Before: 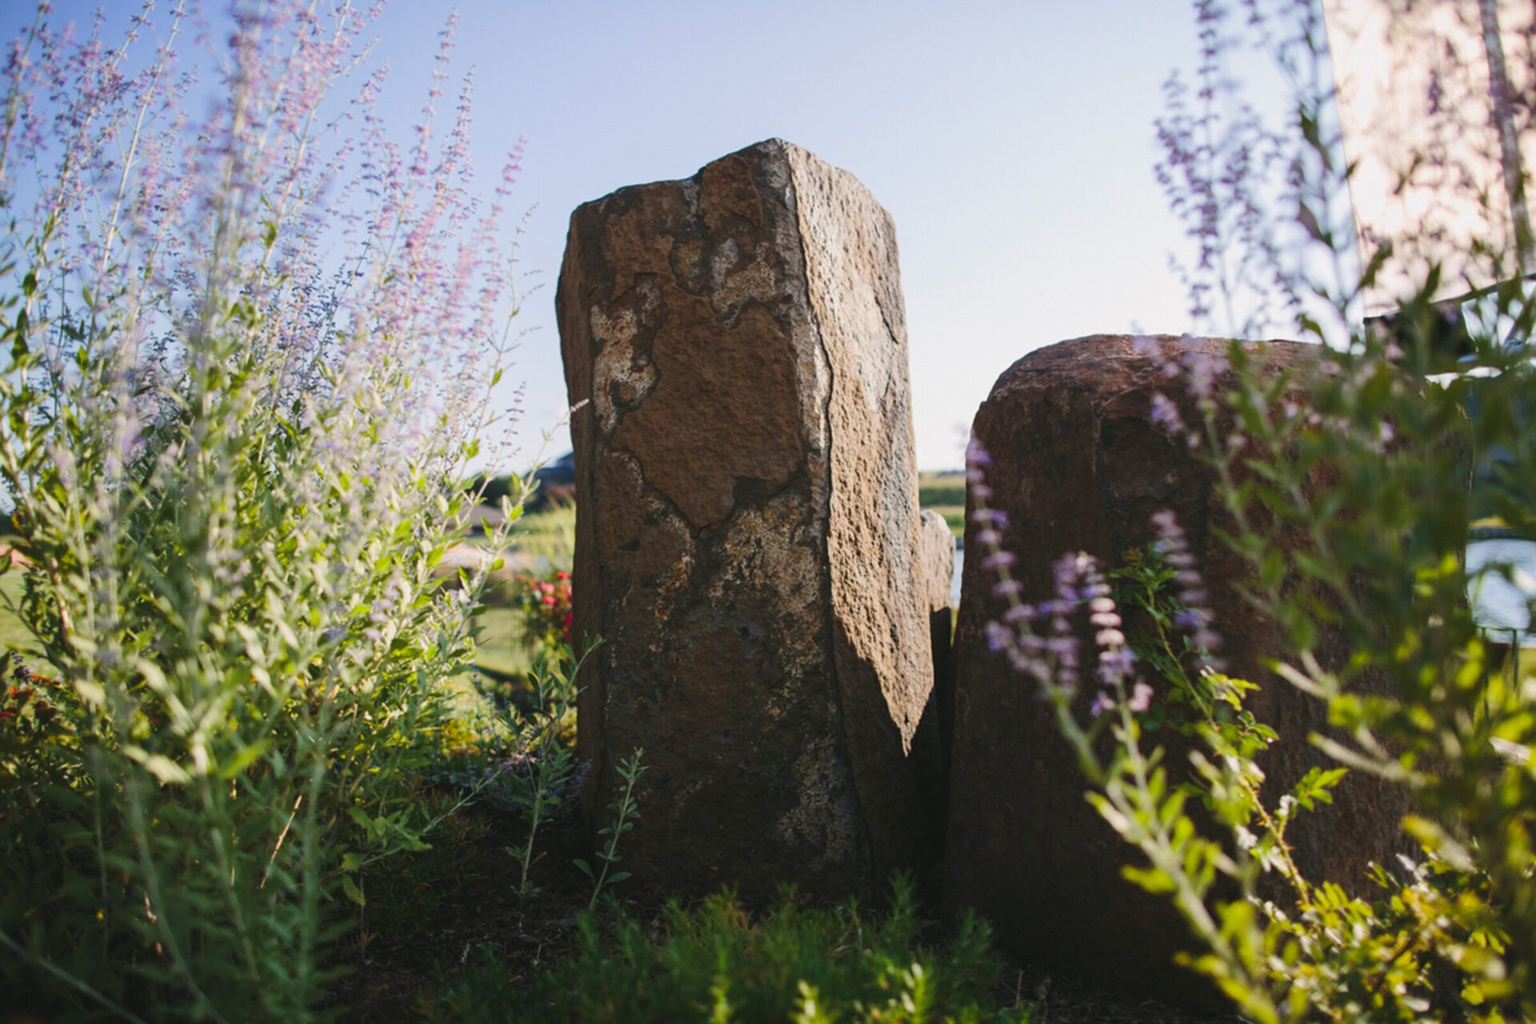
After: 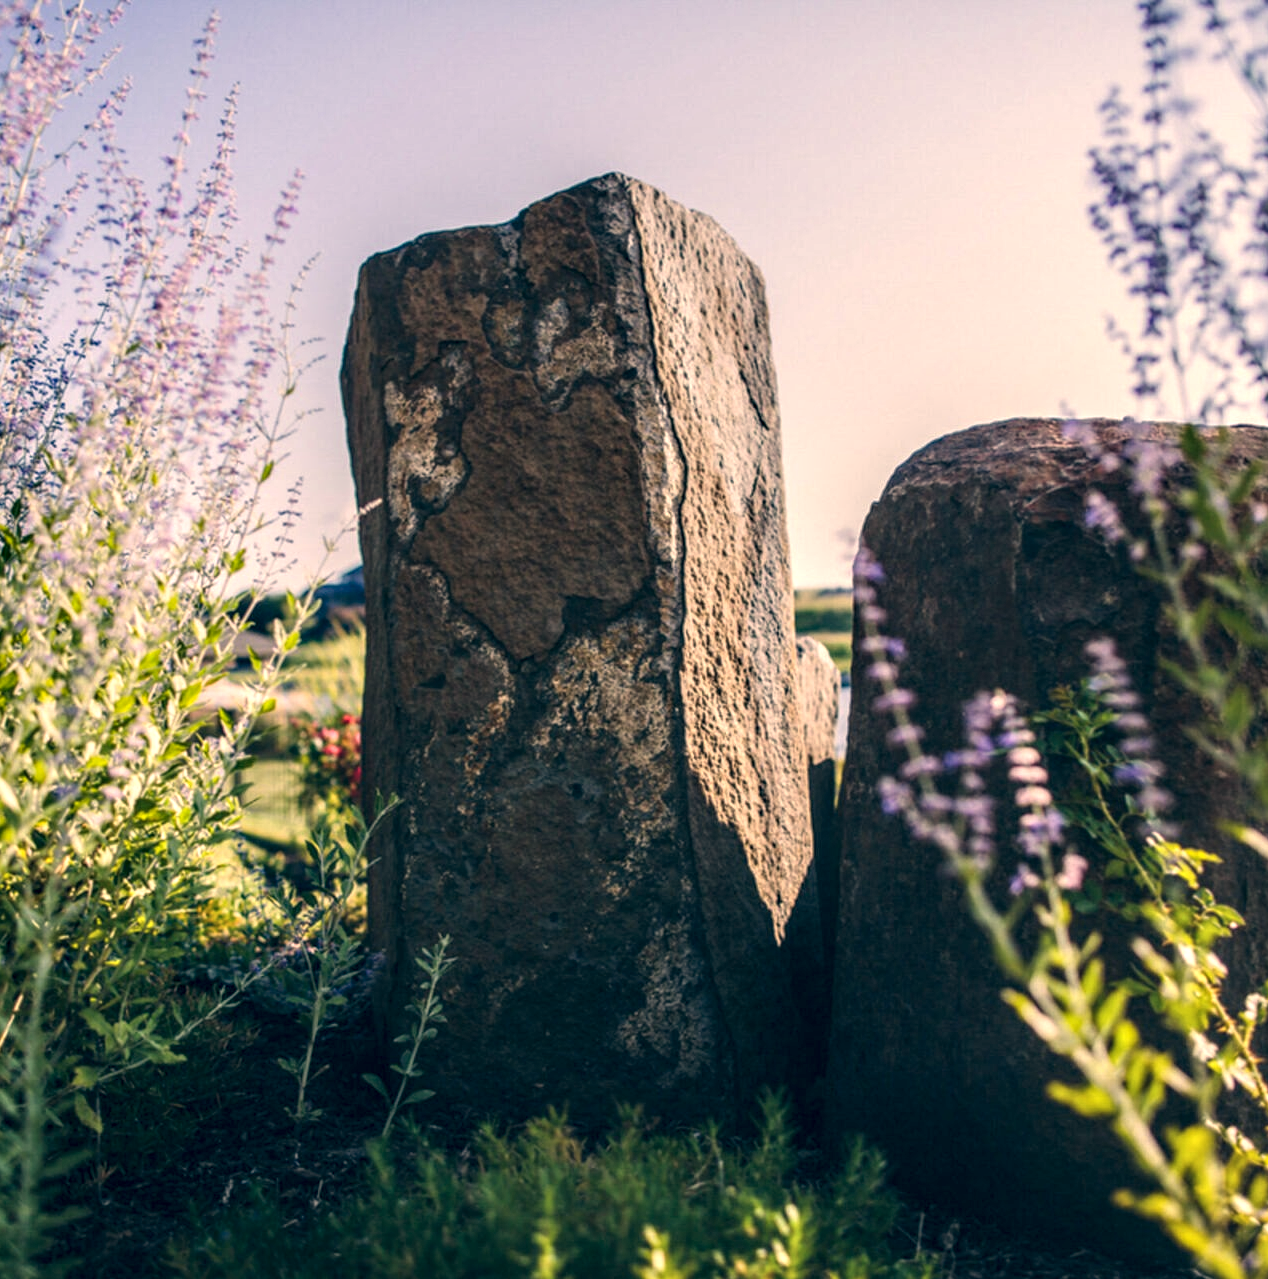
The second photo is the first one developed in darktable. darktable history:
color correction: highlights a* 10.32, highlights b* 14.66, shadows a* -9.59, shadows b* -15.02
crop and rotate: left 18.442%, right 15.508%
local contrast: highlights 0%, shadows 0%, detail 182%
